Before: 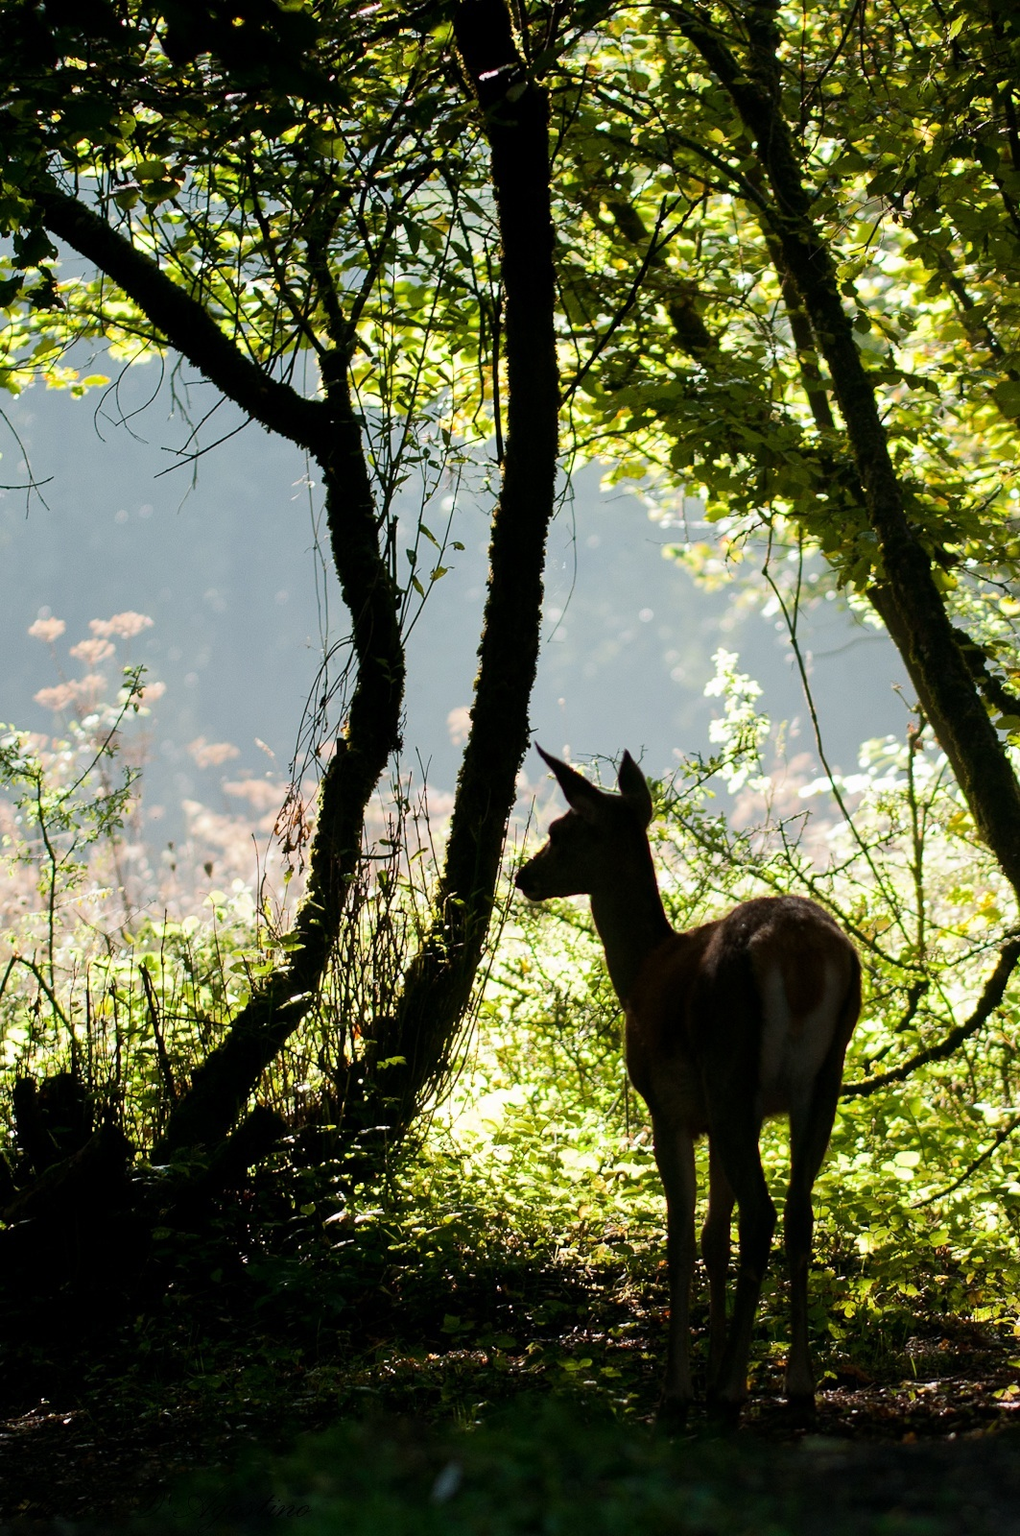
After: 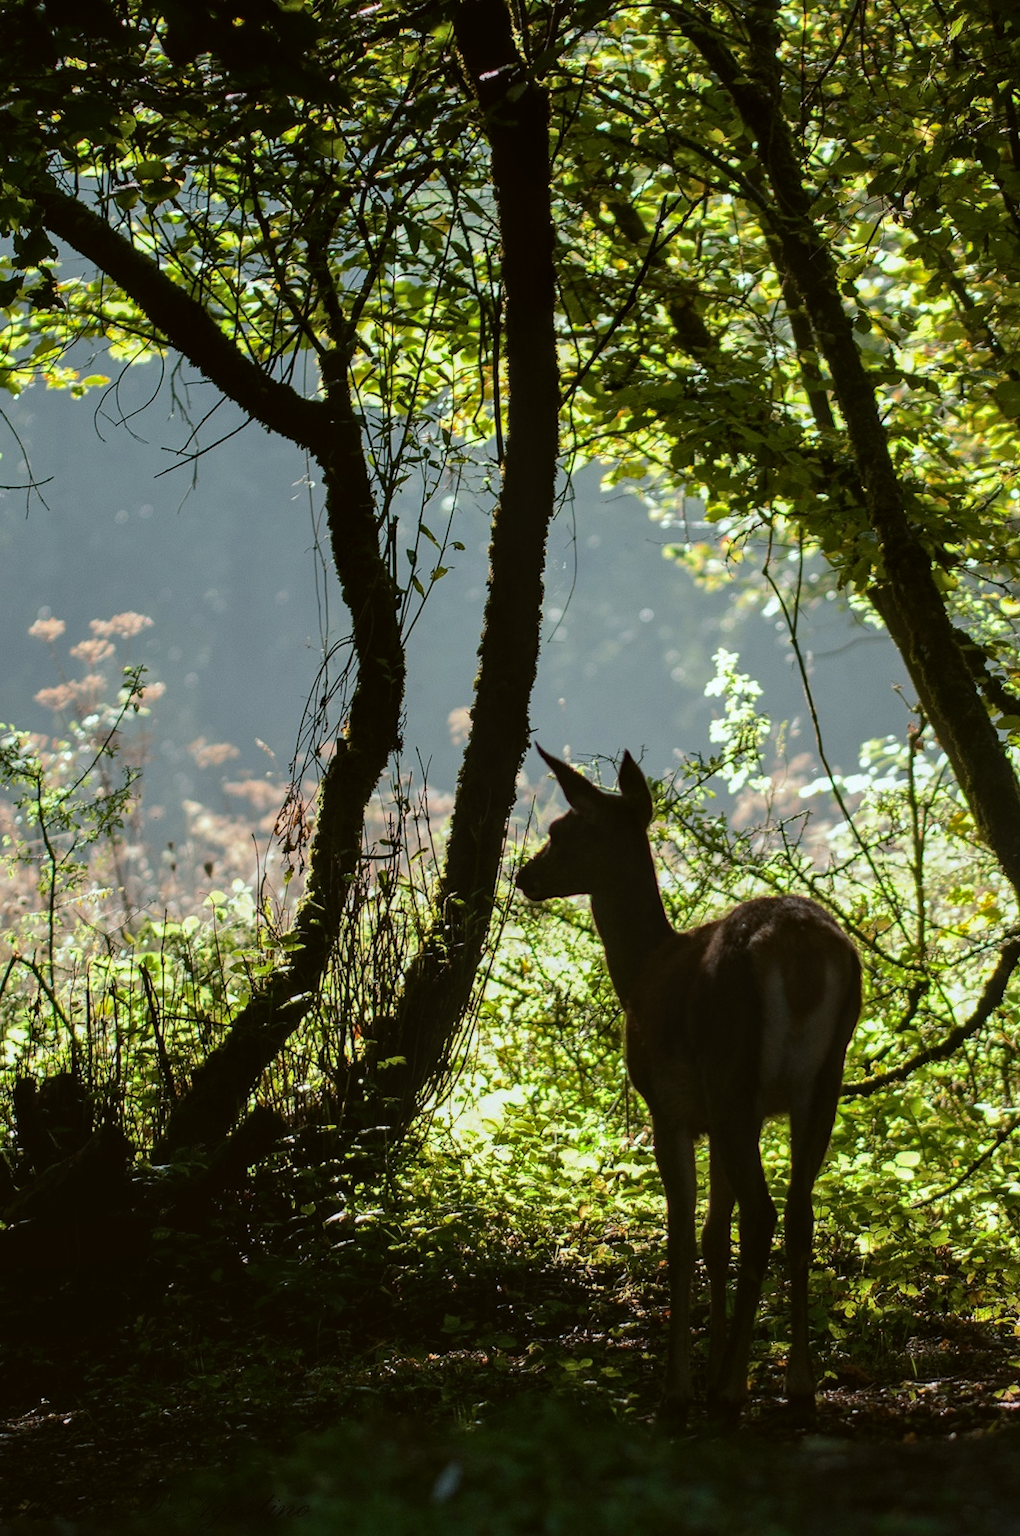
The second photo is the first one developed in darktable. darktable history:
base curve: curves: ch0 [(0, 0) (0.595, 0.418) (1, 1)], preserve colors none
local contrast: on, module defaults
color balance: lift [1.004, 1.002, 1.002, 0.998], gamma [1, 1.007, 1.002, 0.993], gain [1, 0.977, 1.013, 1.023], contrast -3.64%
